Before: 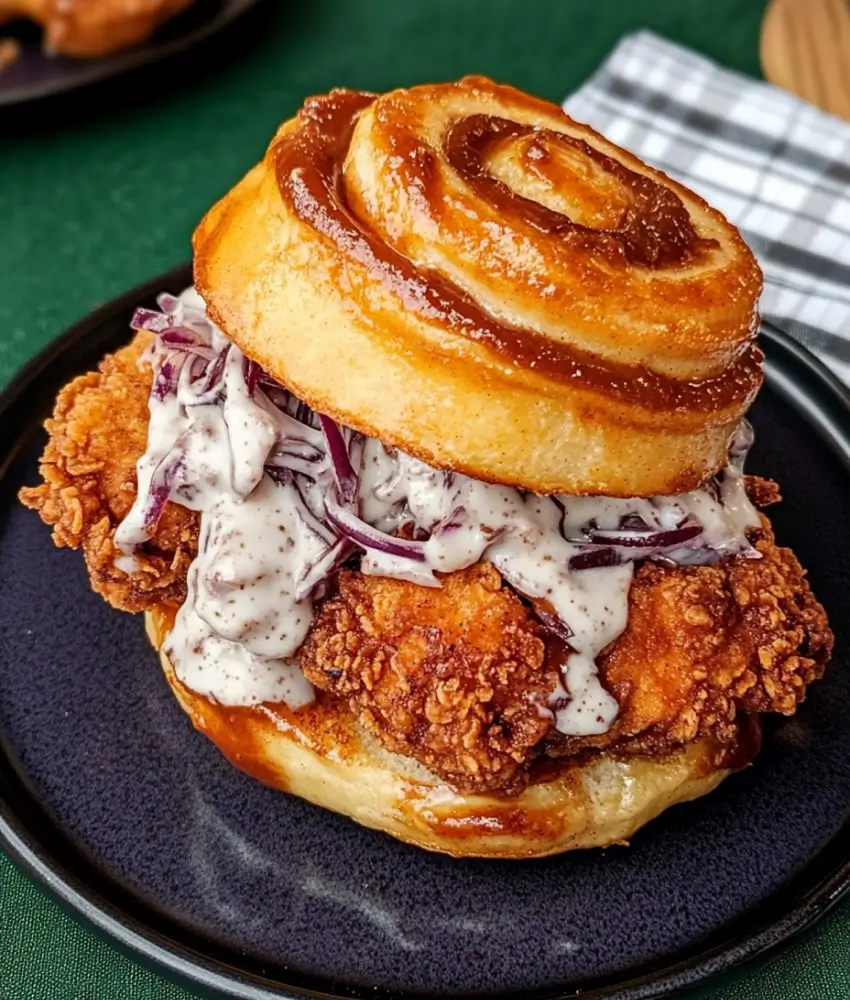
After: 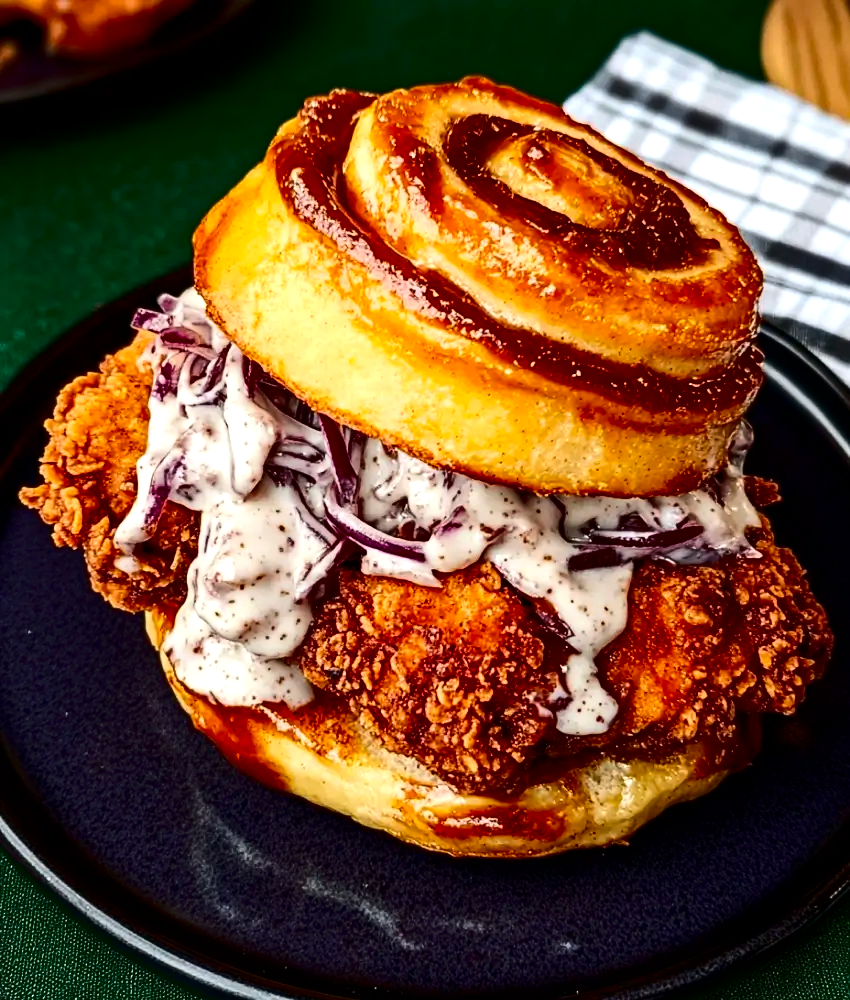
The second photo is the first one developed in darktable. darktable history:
tone equalizer: -8 EV -0.417 EV, -7 EV -0.389 EV, -6 EV -0.333 EV, -5 EV -0.222 EV, -3 EV 0.222 EV, -2 EV 0.333 EV, -1 EV 0.389 EV, +0 EV 0.417 EV, edges refinement/feathering 500, mask exposure compensation -1.57 EV, preserve details no
haze removal: compatibility mode true, adaptive false
contrast brightness saturation: contrast 0.22, brightness -0.19, saturation 0.24
